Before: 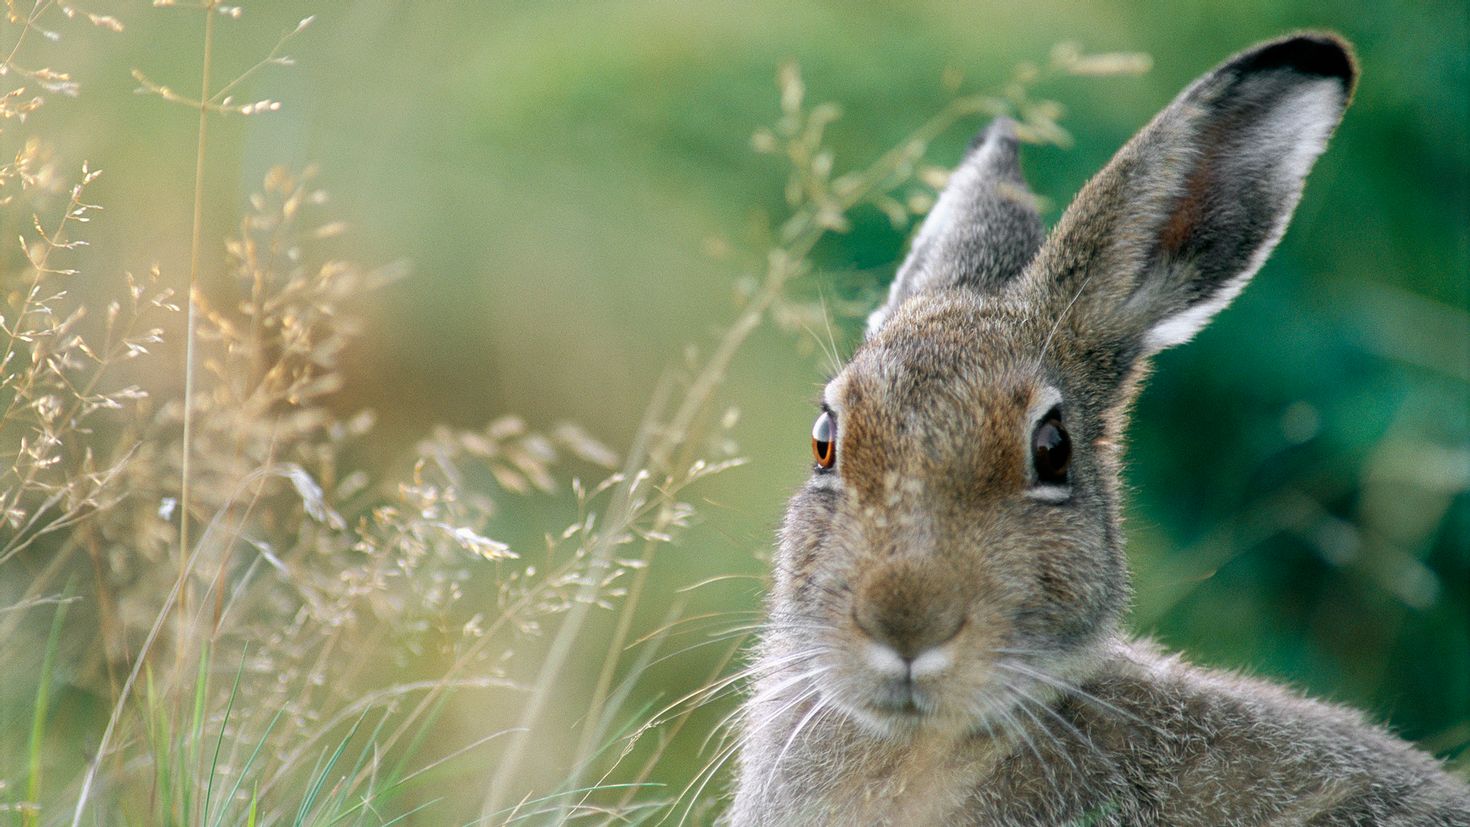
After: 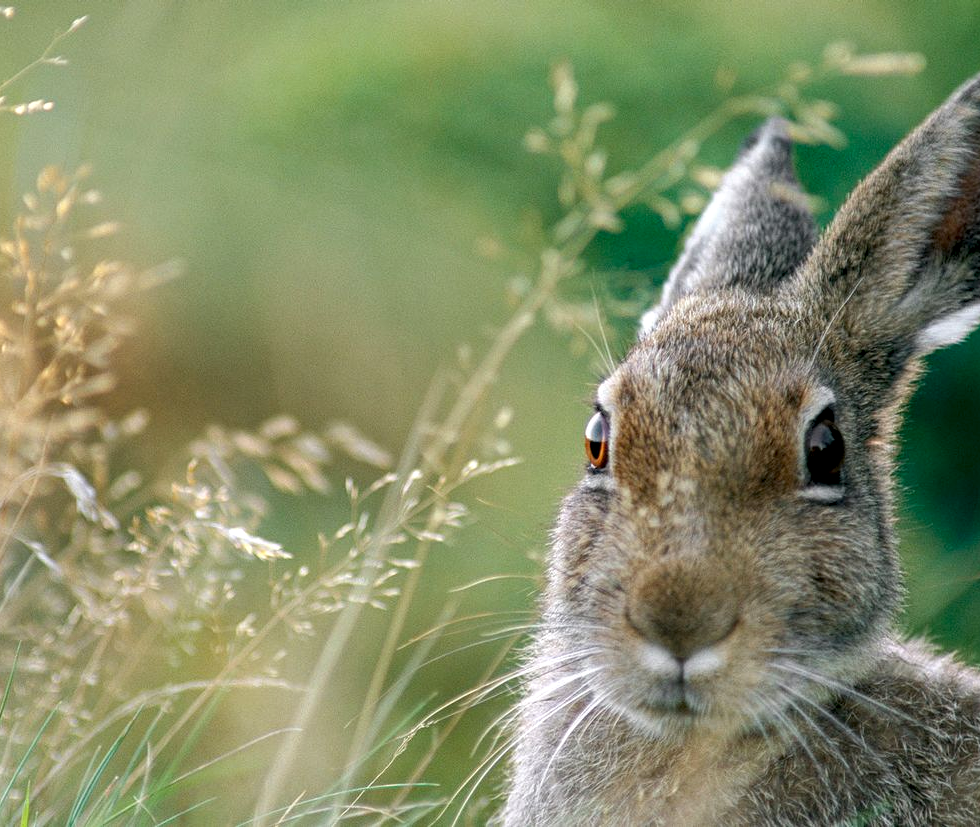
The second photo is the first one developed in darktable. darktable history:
crop and rotate: left 15.446%, right 17.836%
local contrast: on, module defaults
haze removal: compatibility mode true, adaptive false
